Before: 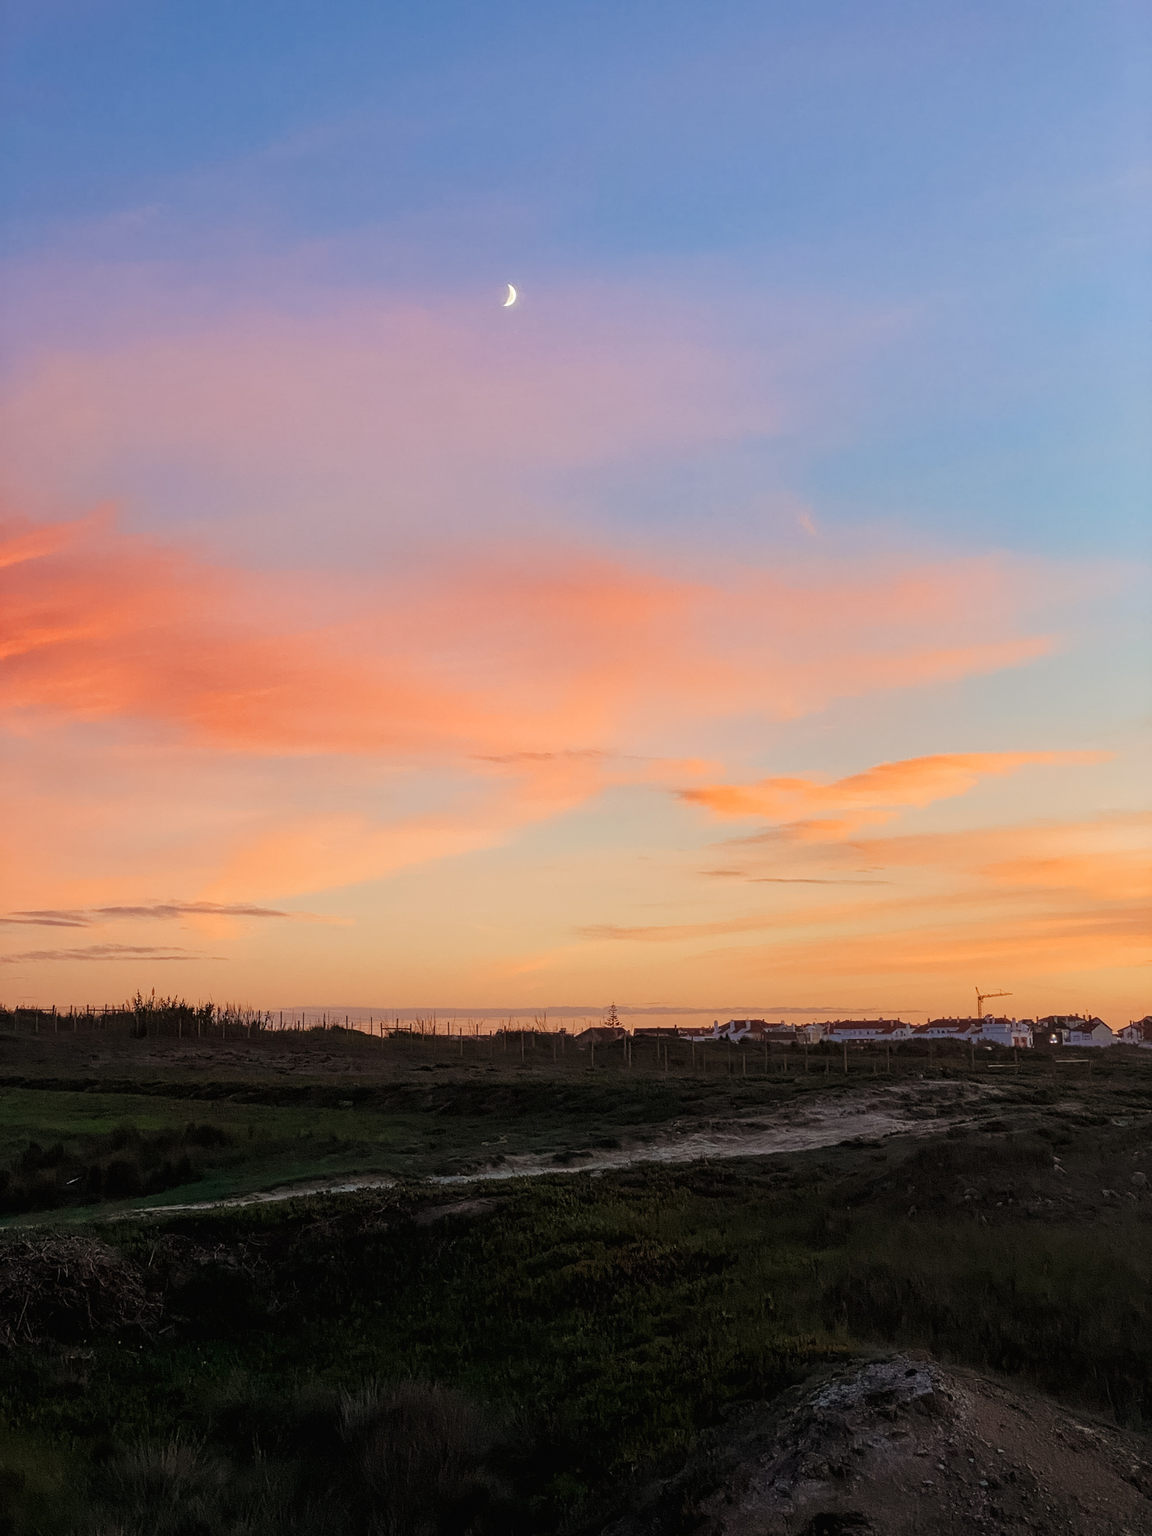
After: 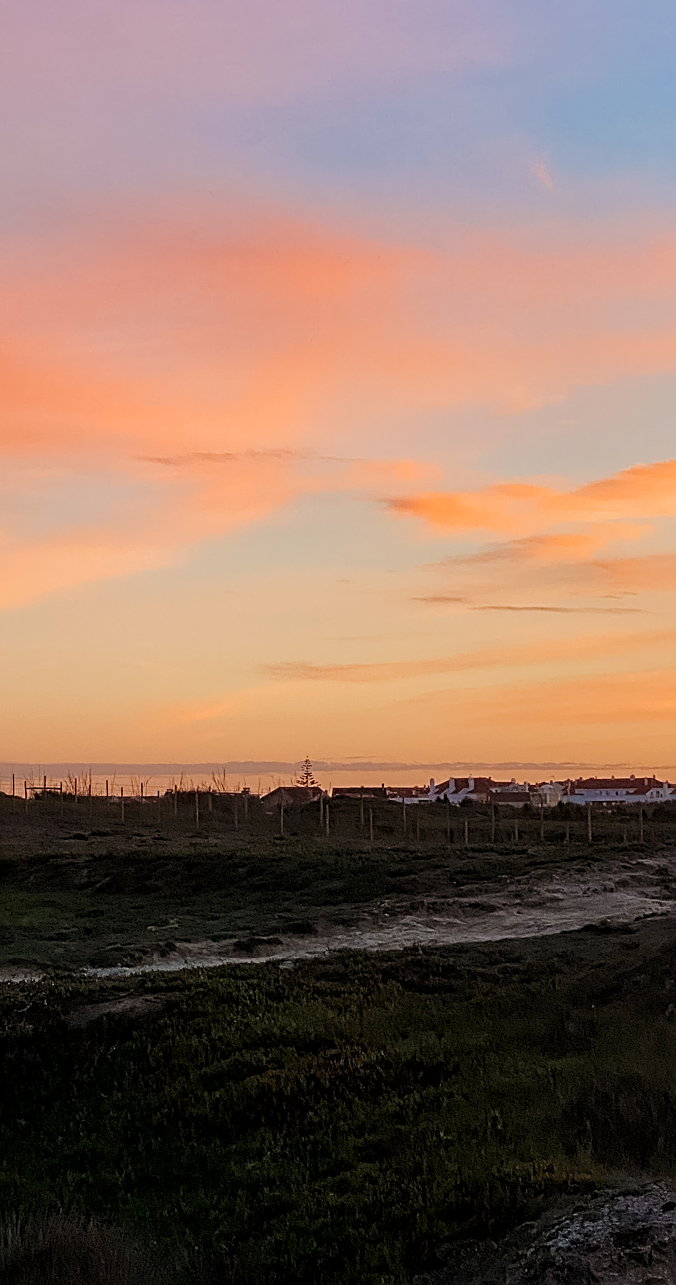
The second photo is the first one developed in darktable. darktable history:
exposure: black level correction 0.001, compensate highlight preservation false
crop: left 31.331%, top 24.765%, right 20.38%, bottom 6.401%
sharpen: on, module defaults
